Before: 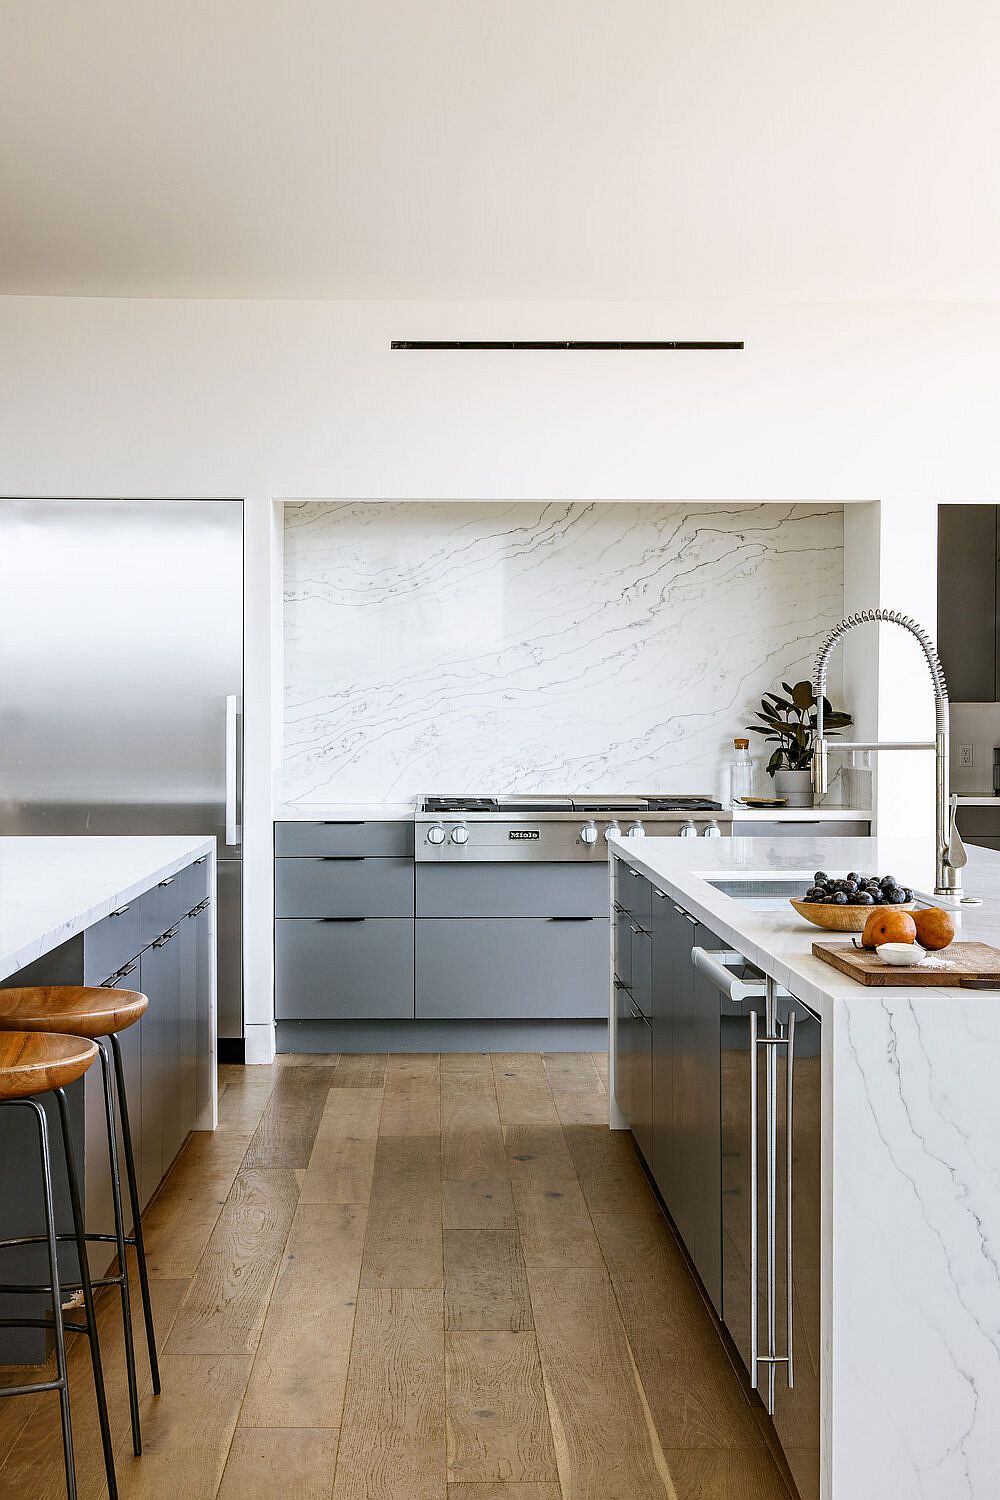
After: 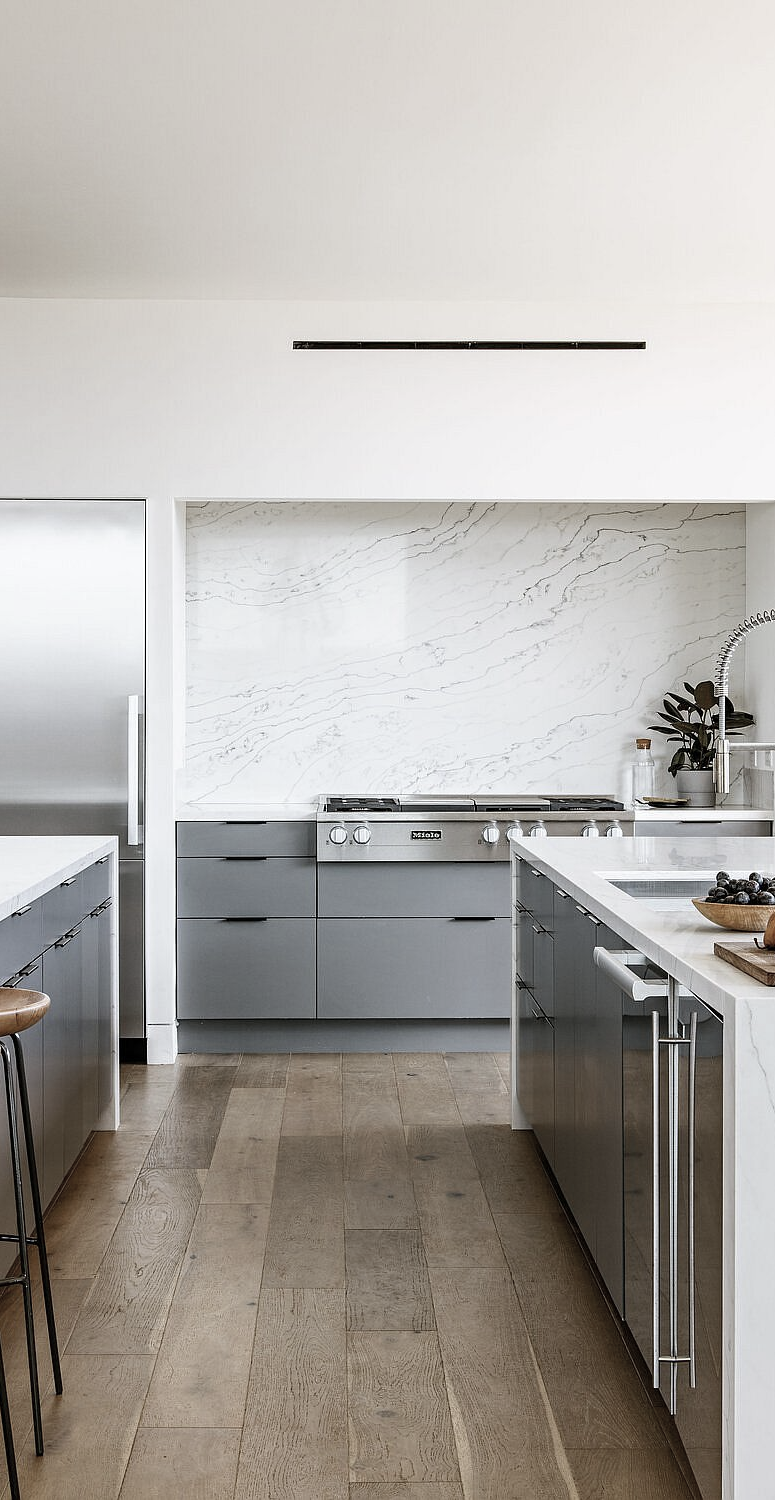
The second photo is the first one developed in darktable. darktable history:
crop: left 9.863%, right 12.593%
color zones: curves: ch1 [(0, 0.292) (0.001, 0.292) (0.2, 0.264) (0.4, 0.248) (0.6, 0.248) (0.8, 0.264) (0.999, 0.292) (1, 0.292)]
